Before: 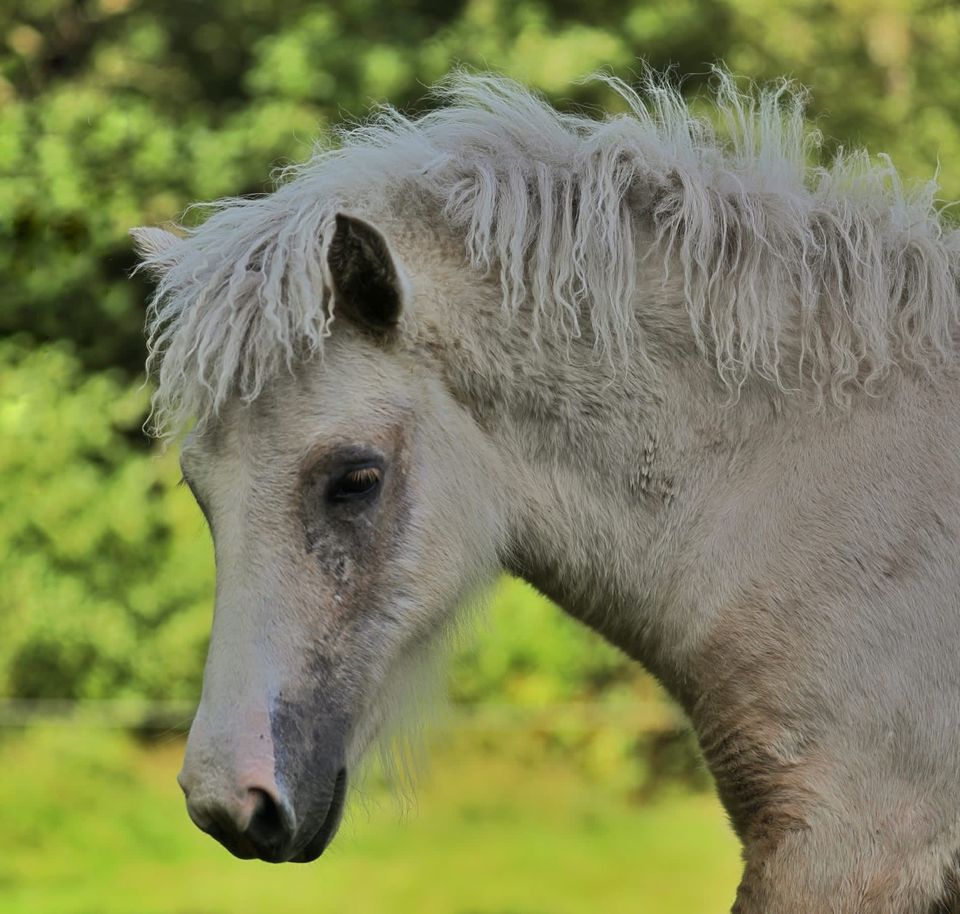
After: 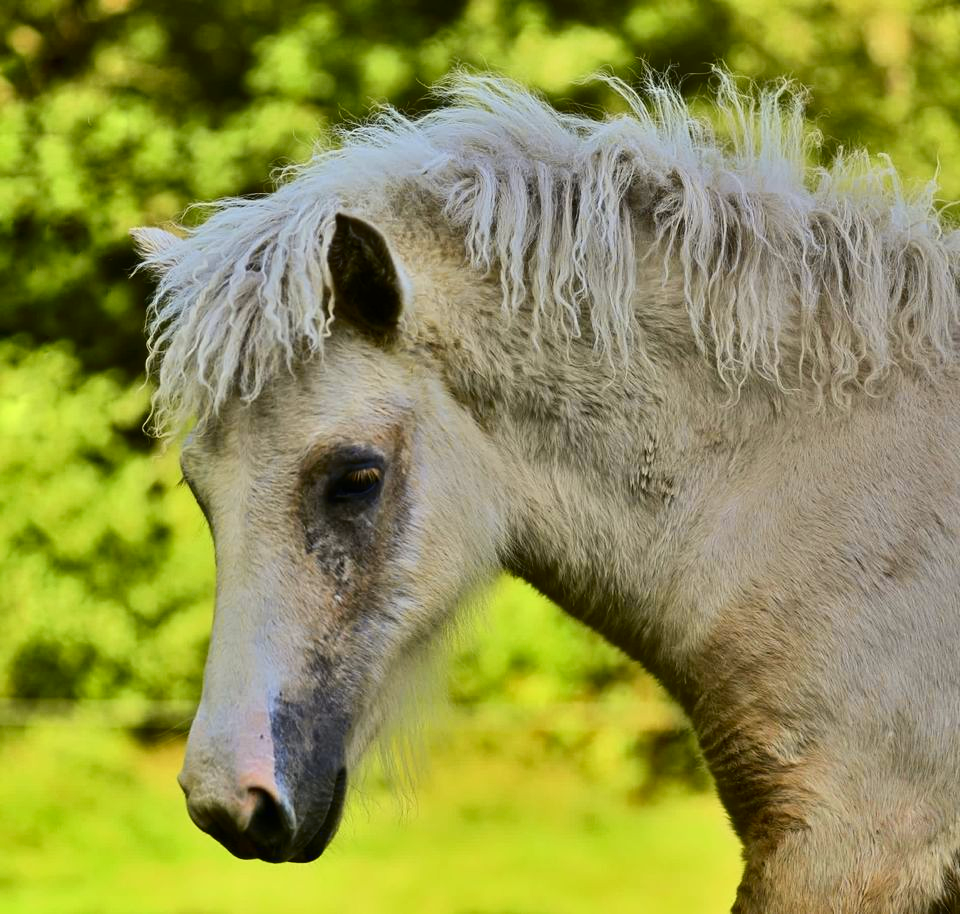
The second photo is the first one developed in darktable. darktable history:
tone curve: curves: ch0 [(0, 0) (0.074, 0.04) (0.157, 0.1) (0.472, 0.515) (0.635, 0.731) (0.768, 0.878) (0.899, 0.969) (1, 1)]; ch1 [(0, 0) (0.08, 0.08) (0.3, 0.3) (0.5, 0.5) (0.539, 0.558) (0.586, 0.658) (0.69, 0.787) (0.92, 0.92) (1, 1)]; ch2 [(0, 0) (0.08, 0.08) (0.3, 0.3) (0.5, 0.5) (0.543, 0.597) (0.597, 0.679) (0.92, 0.92) (1, 1)], color space Lab, independent channels, preserve colors none
